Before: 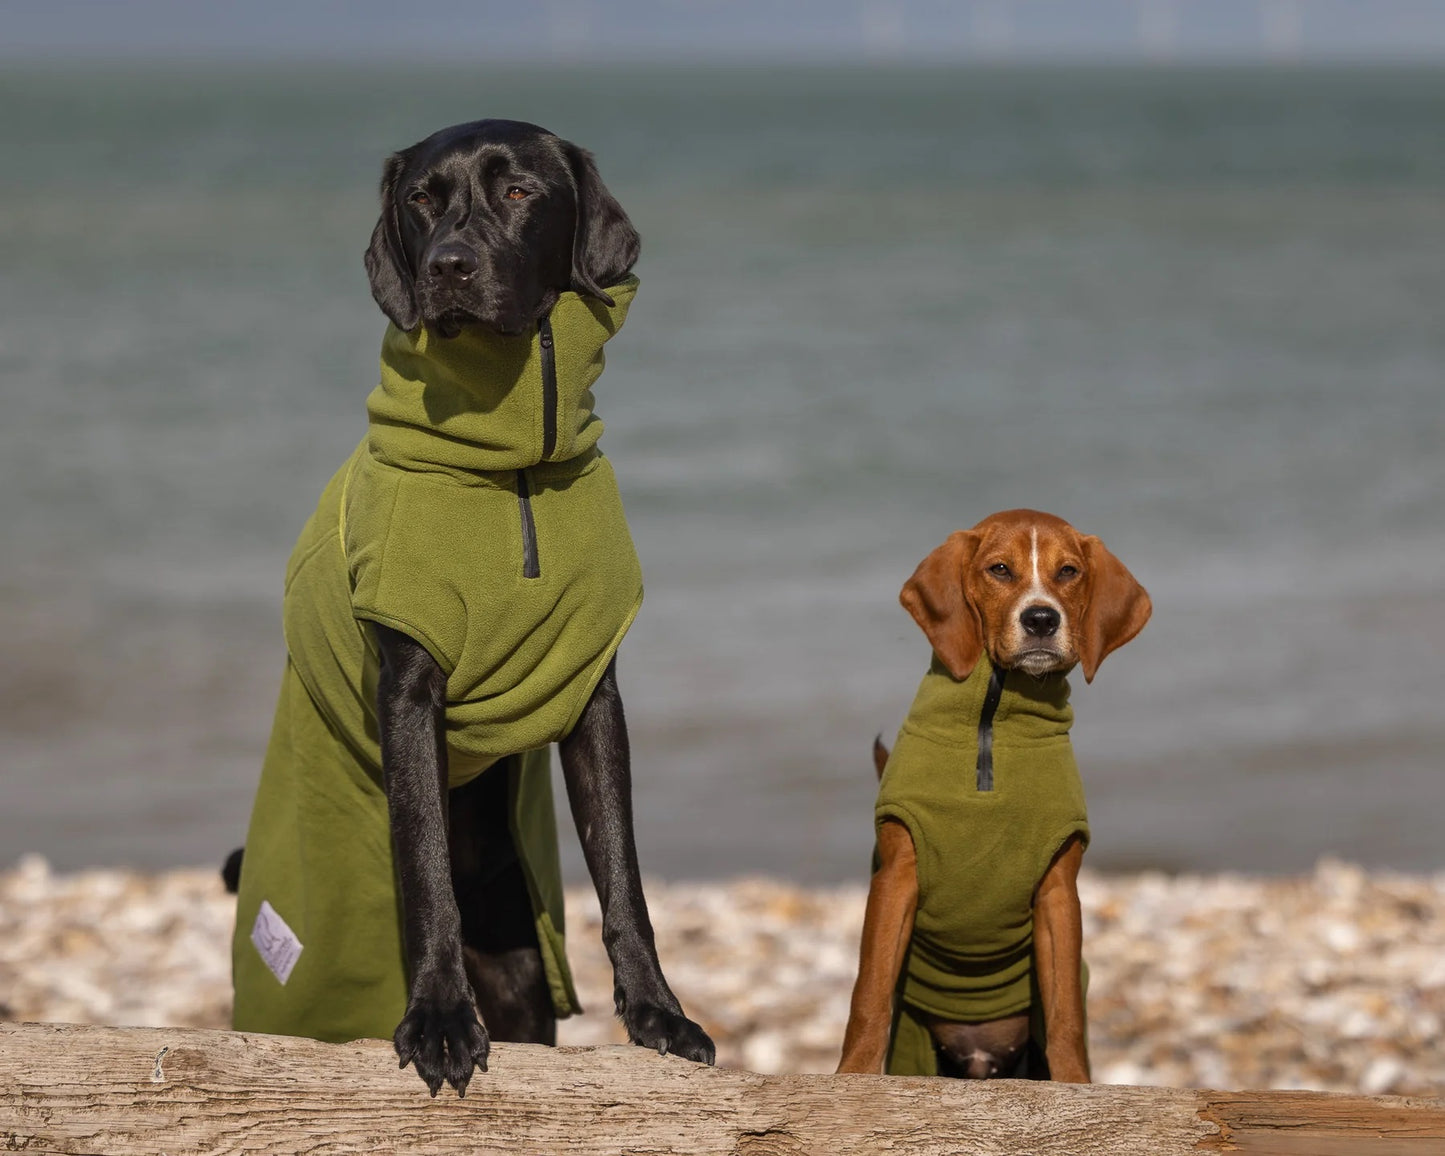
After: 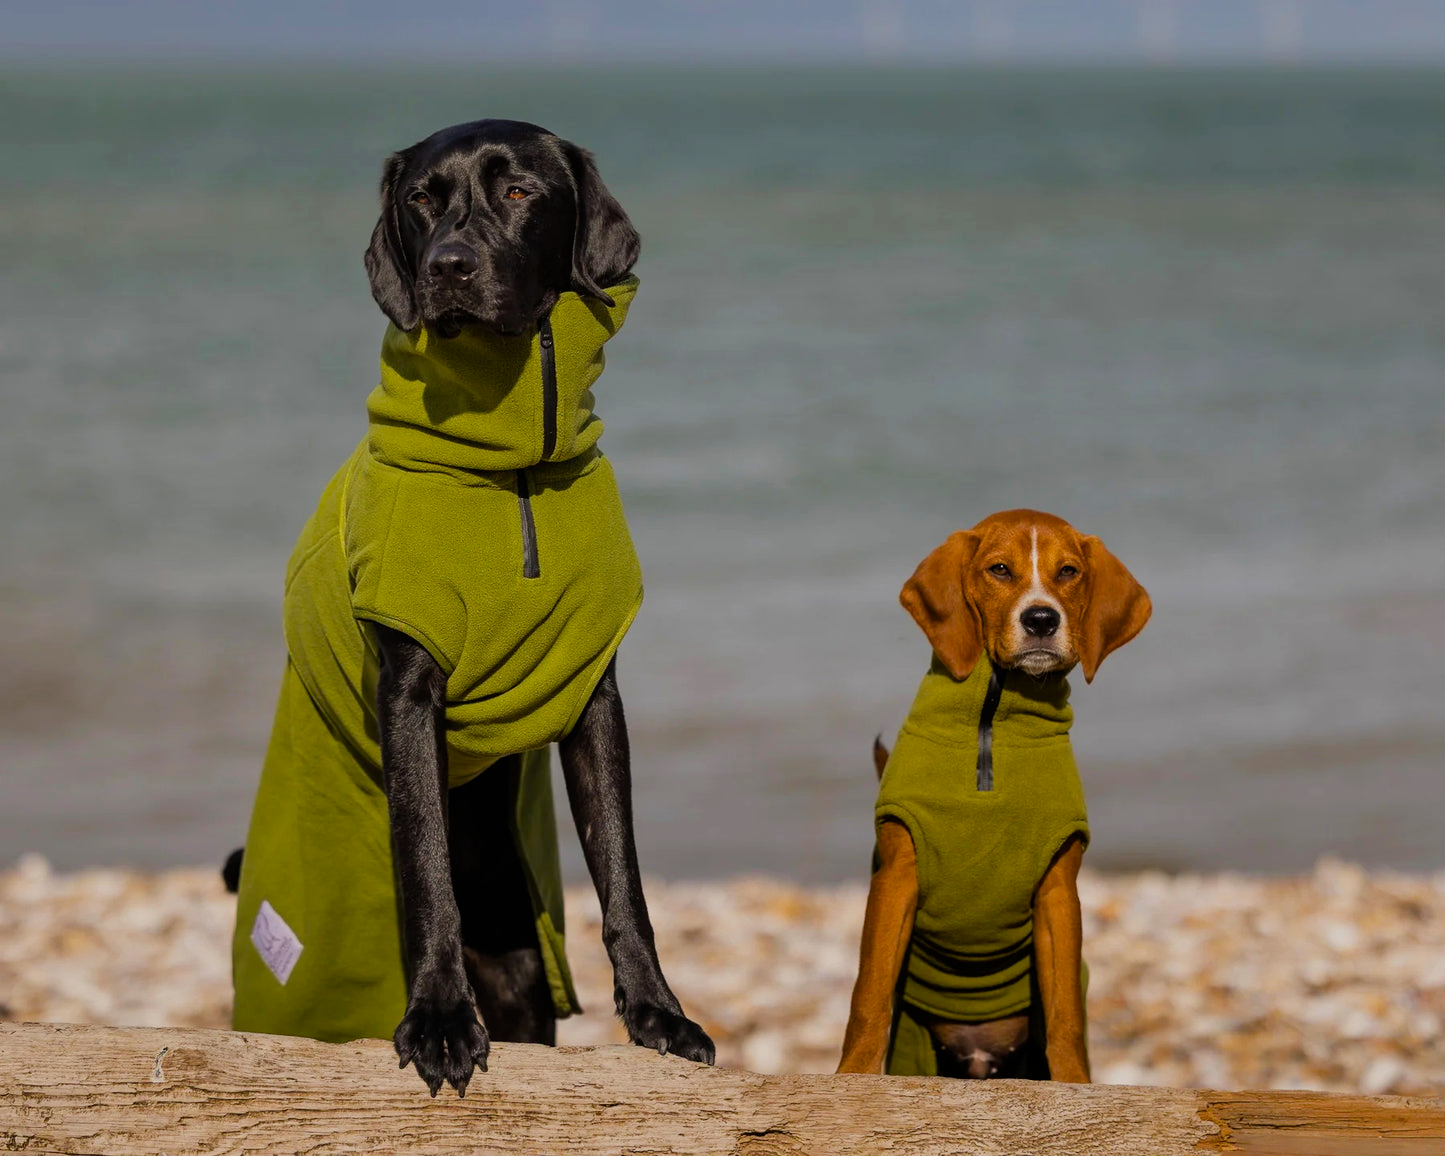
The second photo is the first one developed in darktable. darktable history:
filmic rgb: black relative exposure -7.65 EV, white relative exposure 4.56 EV, threshold 5.97 EV, hardness 3.61, enable highlight reconstruction true
color balance rgb: perceptual saturation grading › global saturation 29.974%, global vibrance 20%
